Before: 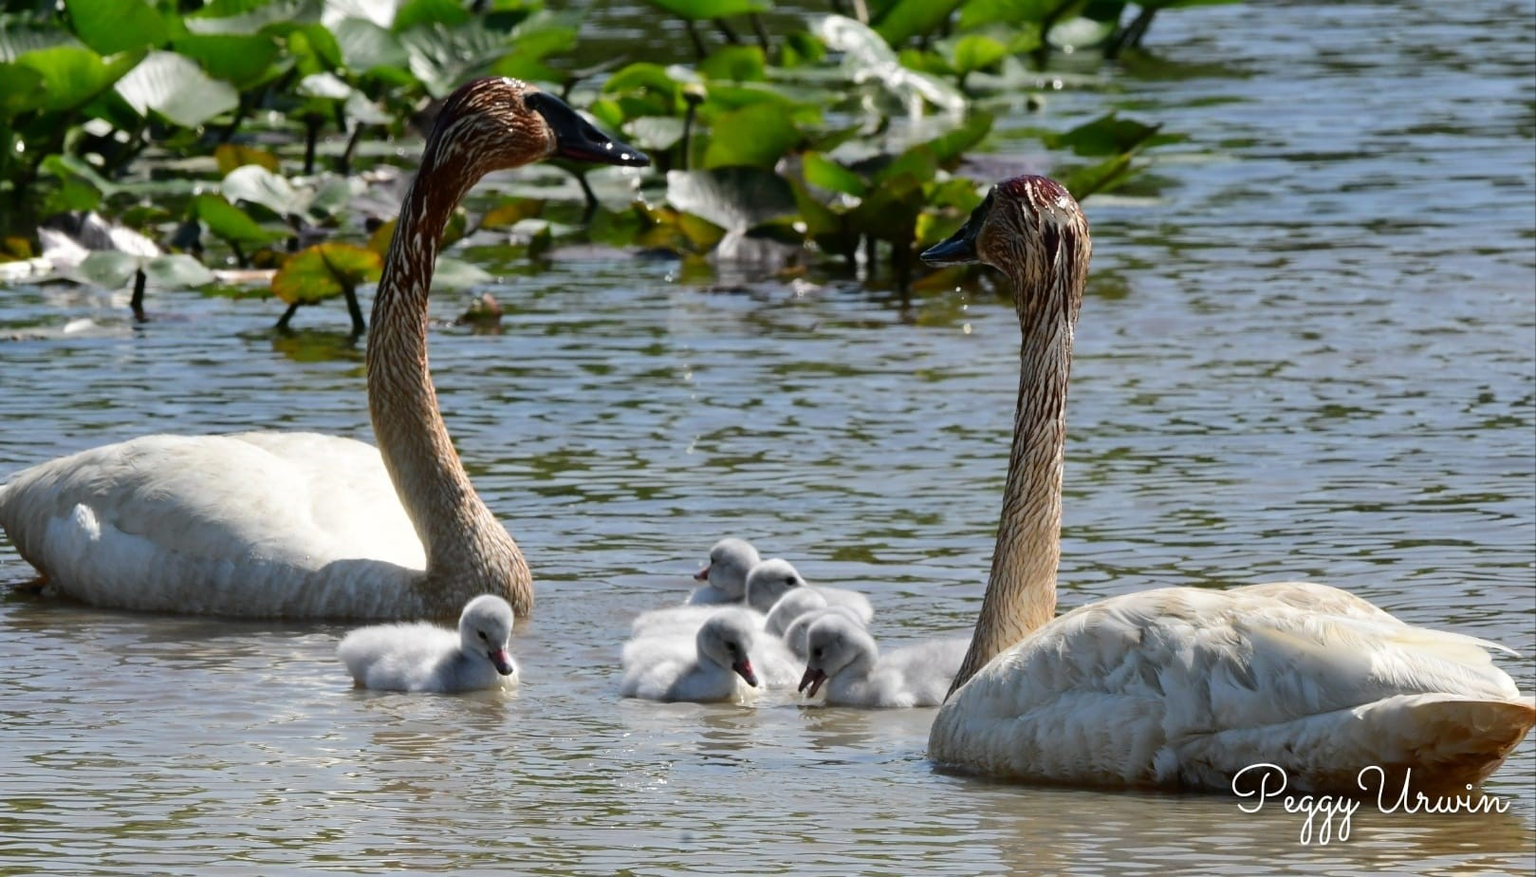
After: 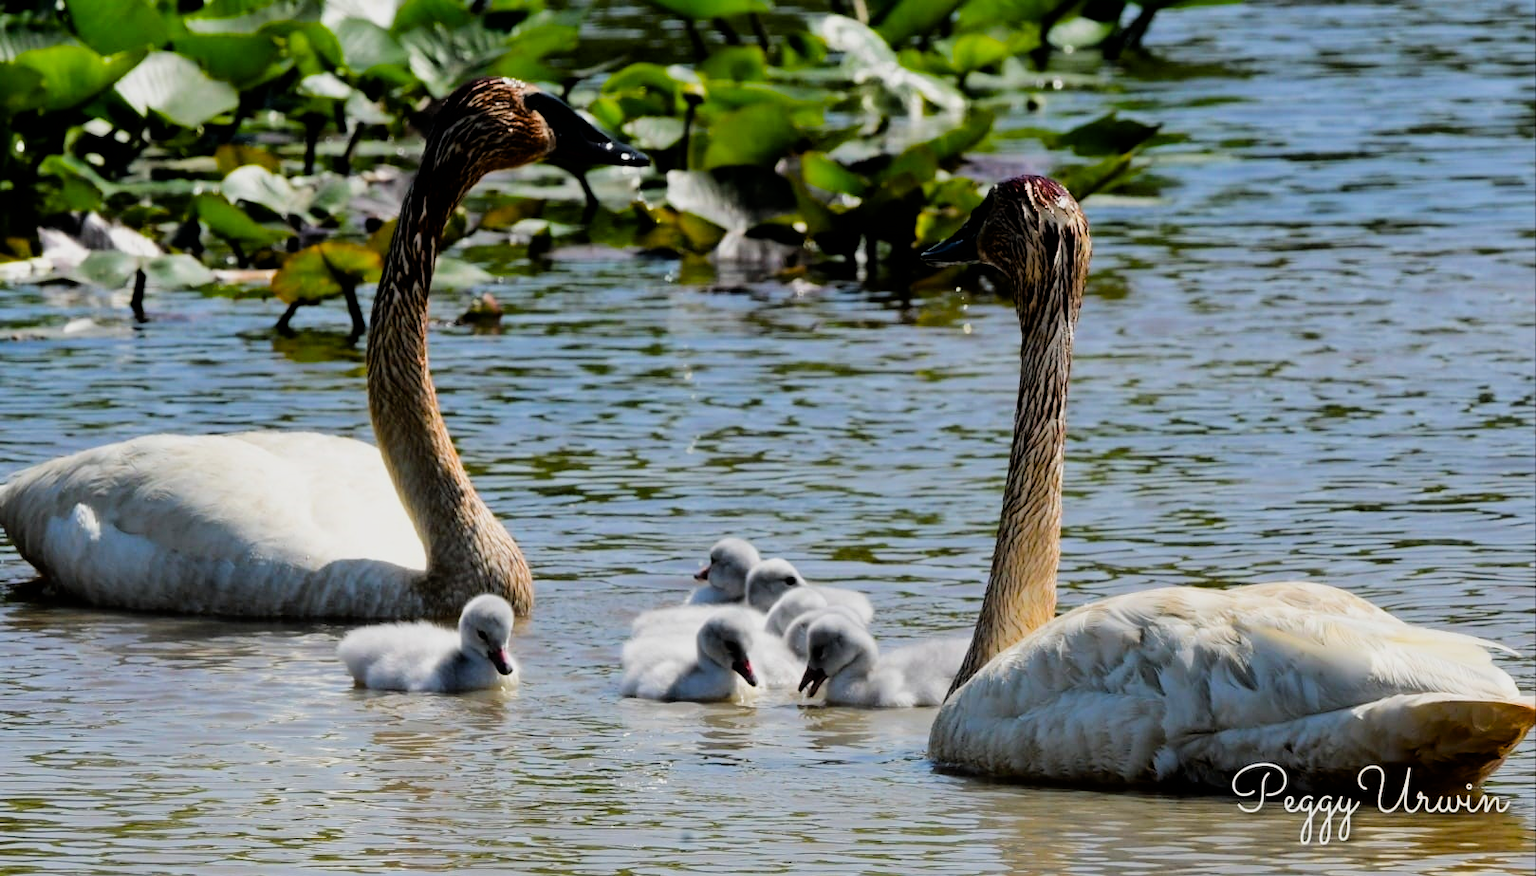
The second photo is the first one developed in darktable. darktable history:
filmic rgb: black relative exposure -5 EV, white relative exposure 3.5 EV, hardness 3.19, contrast 1.2, highlights saturation mix -50%
color balance rgb: linear chroma grading › global chroma 15%, perceptual saturation grading › global saturation 30%
